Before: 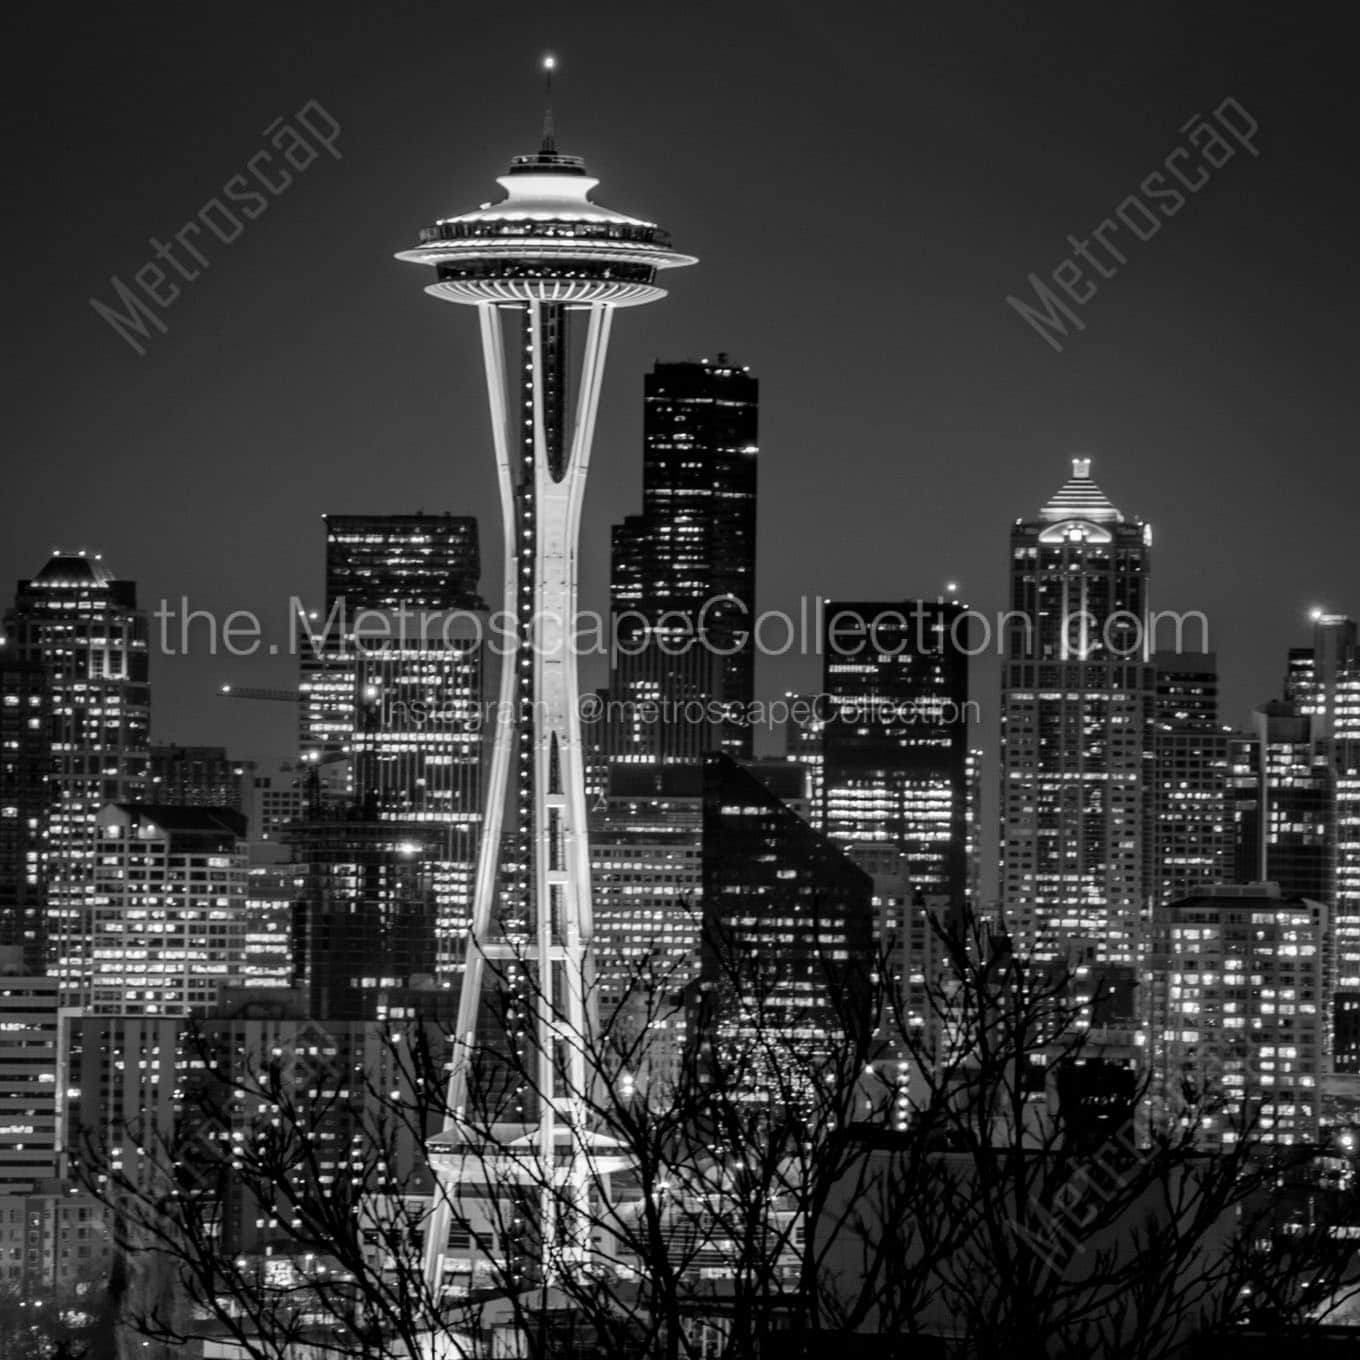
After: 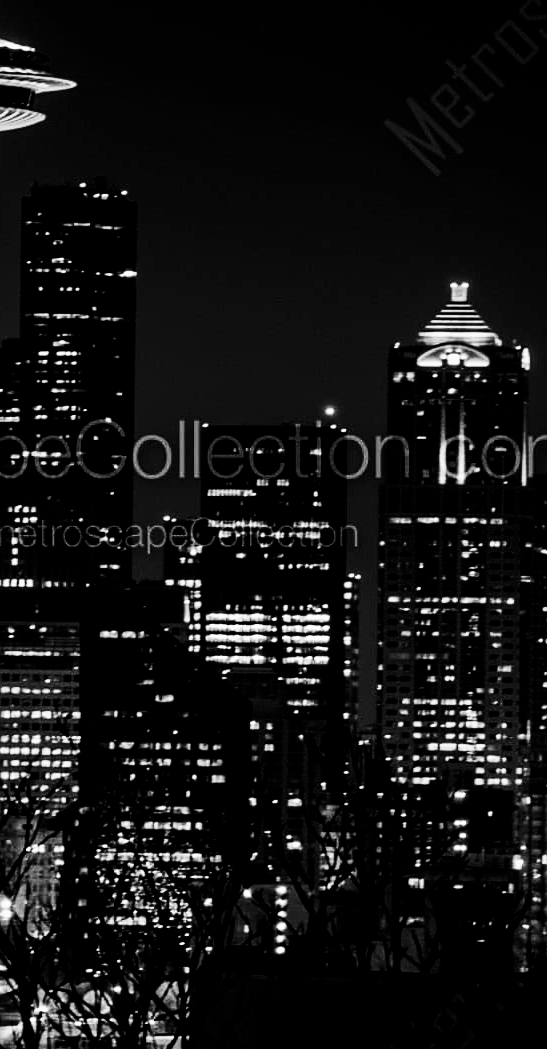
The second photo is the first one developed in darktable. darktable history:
color balance rgb: linear chroma grading › global chroma 9.086%, perceptual saturation grading › global saturation 25.442%
sharpen: amount 0.205
contrast brightness saturation: contrast 0.224, brightness -0.194, saturation 0.236
filmic rgb: black relative exposure -5.3 EV, white relative exposure 2.86 EV, dynamic range scaling -38.11%, hardness 3.98, contrast 1.612, highlights saturation mix -0.746%
crop: left 45.745%, top 12.981%, right 14.034%, bottom 9.842%
